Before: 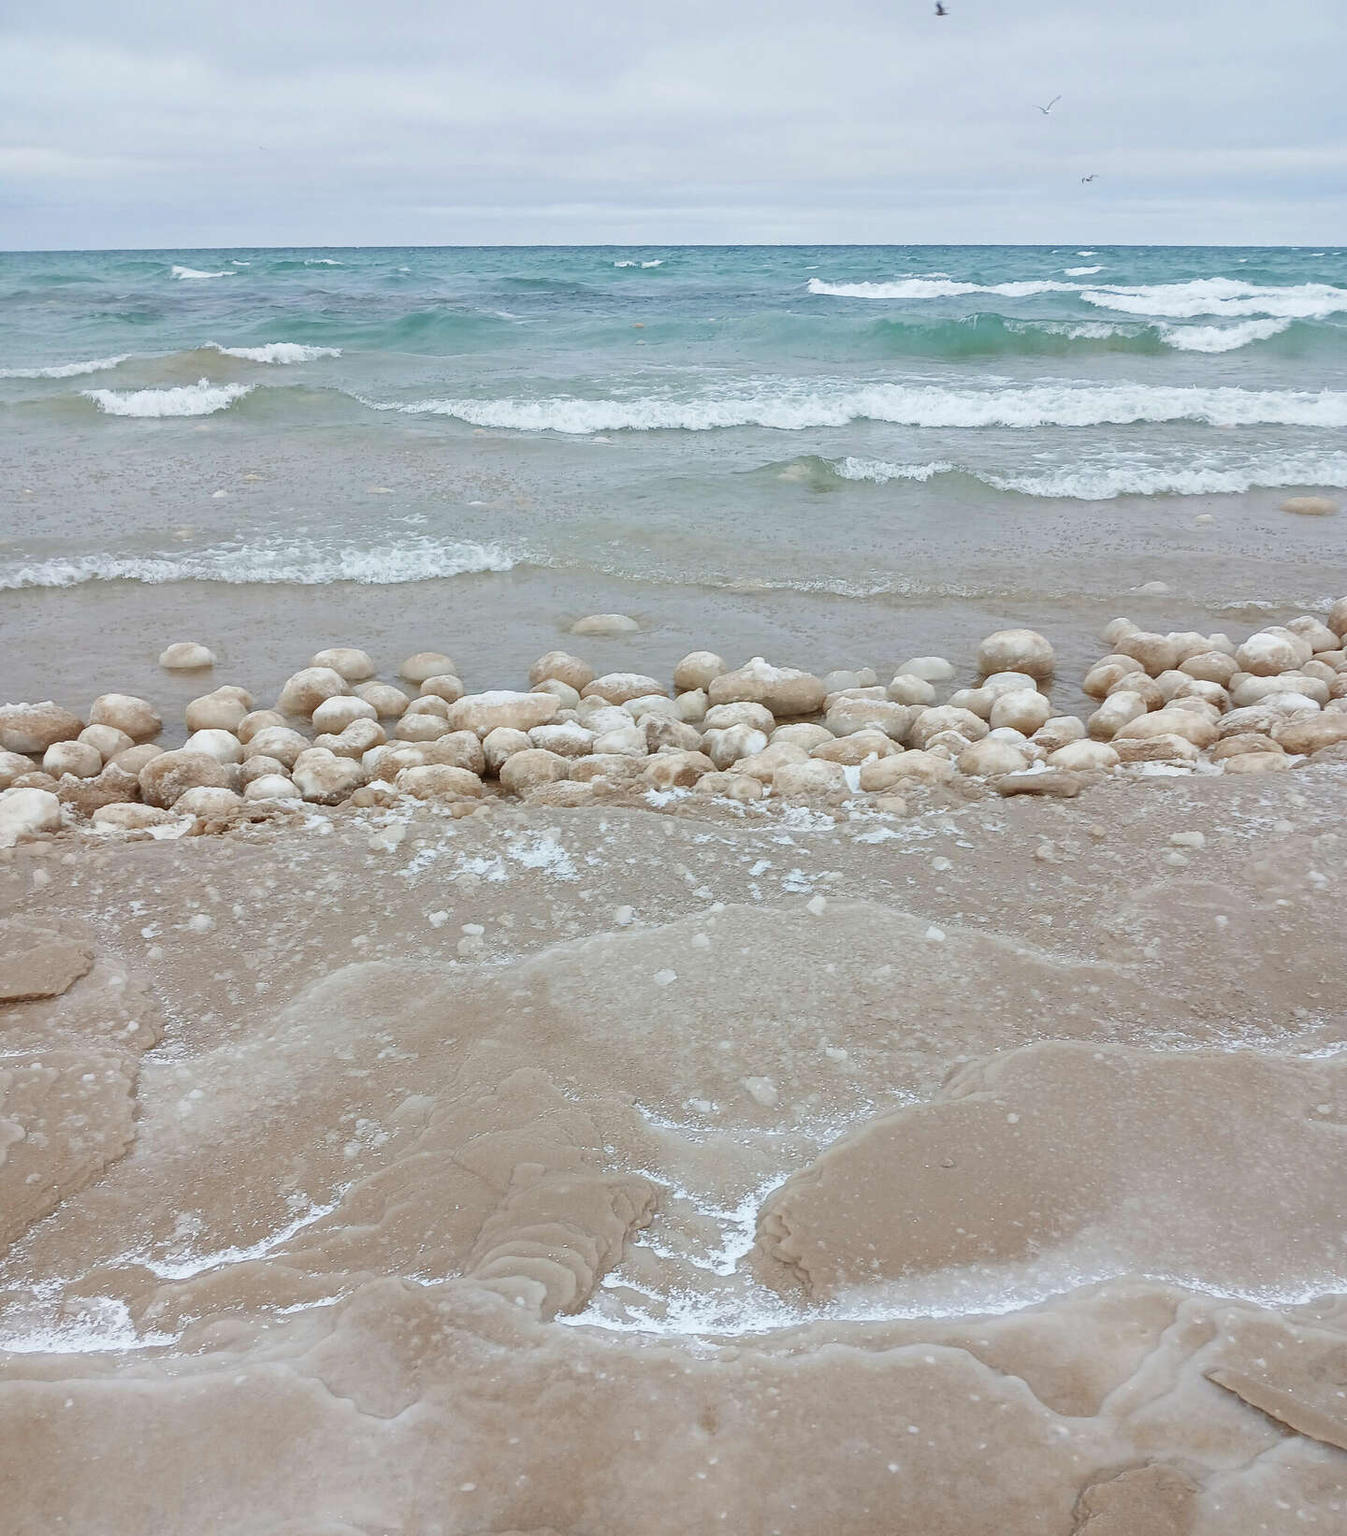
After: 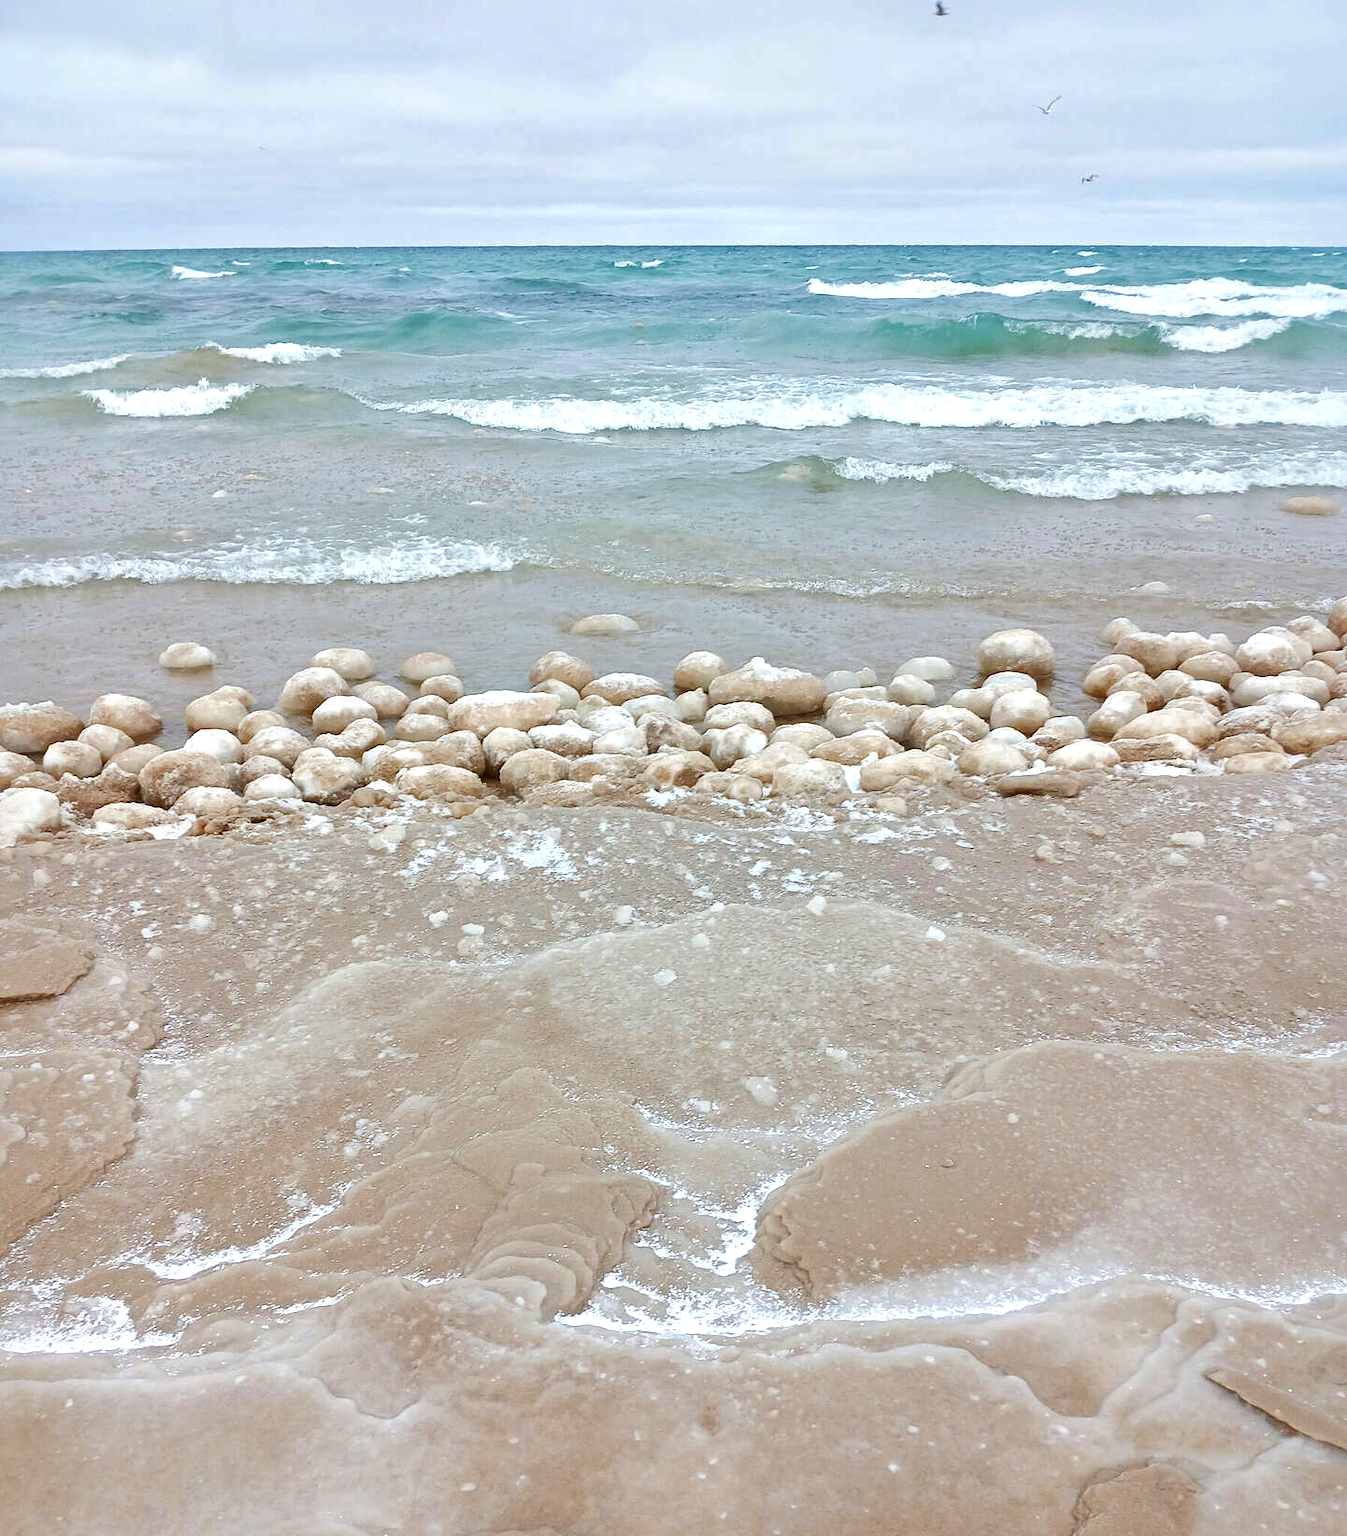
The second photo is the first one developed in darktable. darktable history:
color balance rgb: linear chroma grading › global chroma 8.809%, perceptual saturation grading › global saturation 0.07%, perceptual brilliance grading › mid-tones 9.99%, perceptual brilliance grading › shadows 14.748%, global vibrance 20%
local contrast: mode bilateral grid, contrast 25, coarseness 59, detail 152%, midtone range 0.2
exposure: exposure 0.201 EV, compensate exposure bias true, compensate highlight preservation false
